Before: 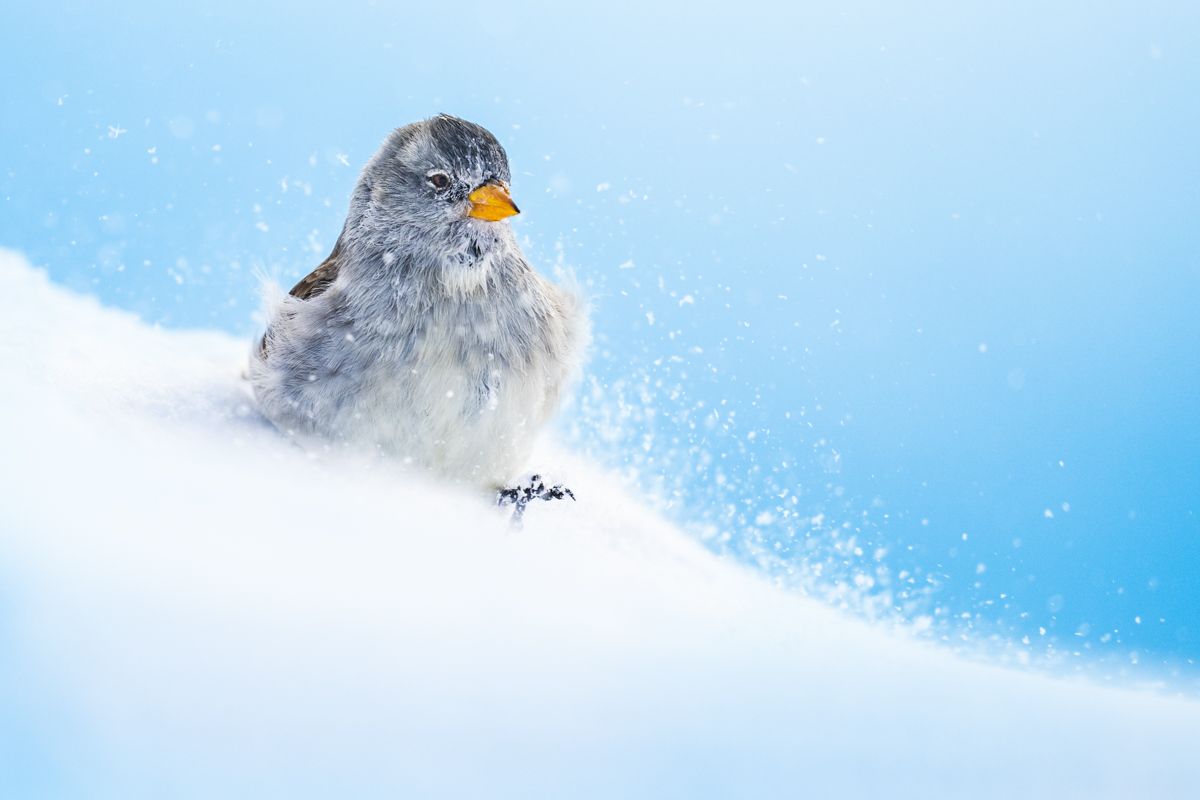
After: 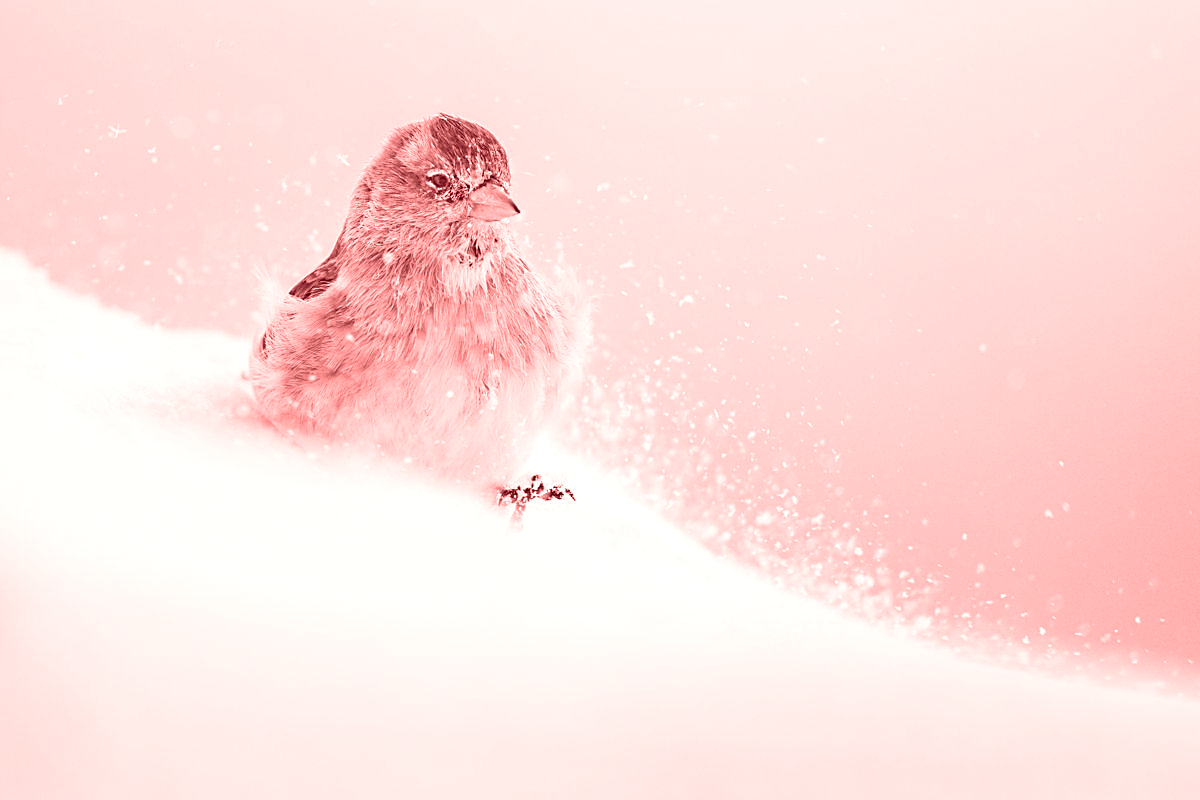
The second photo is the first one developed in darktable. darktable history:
sharpen: on, module defaults
colorize: saturation 60%, source mix 100%
